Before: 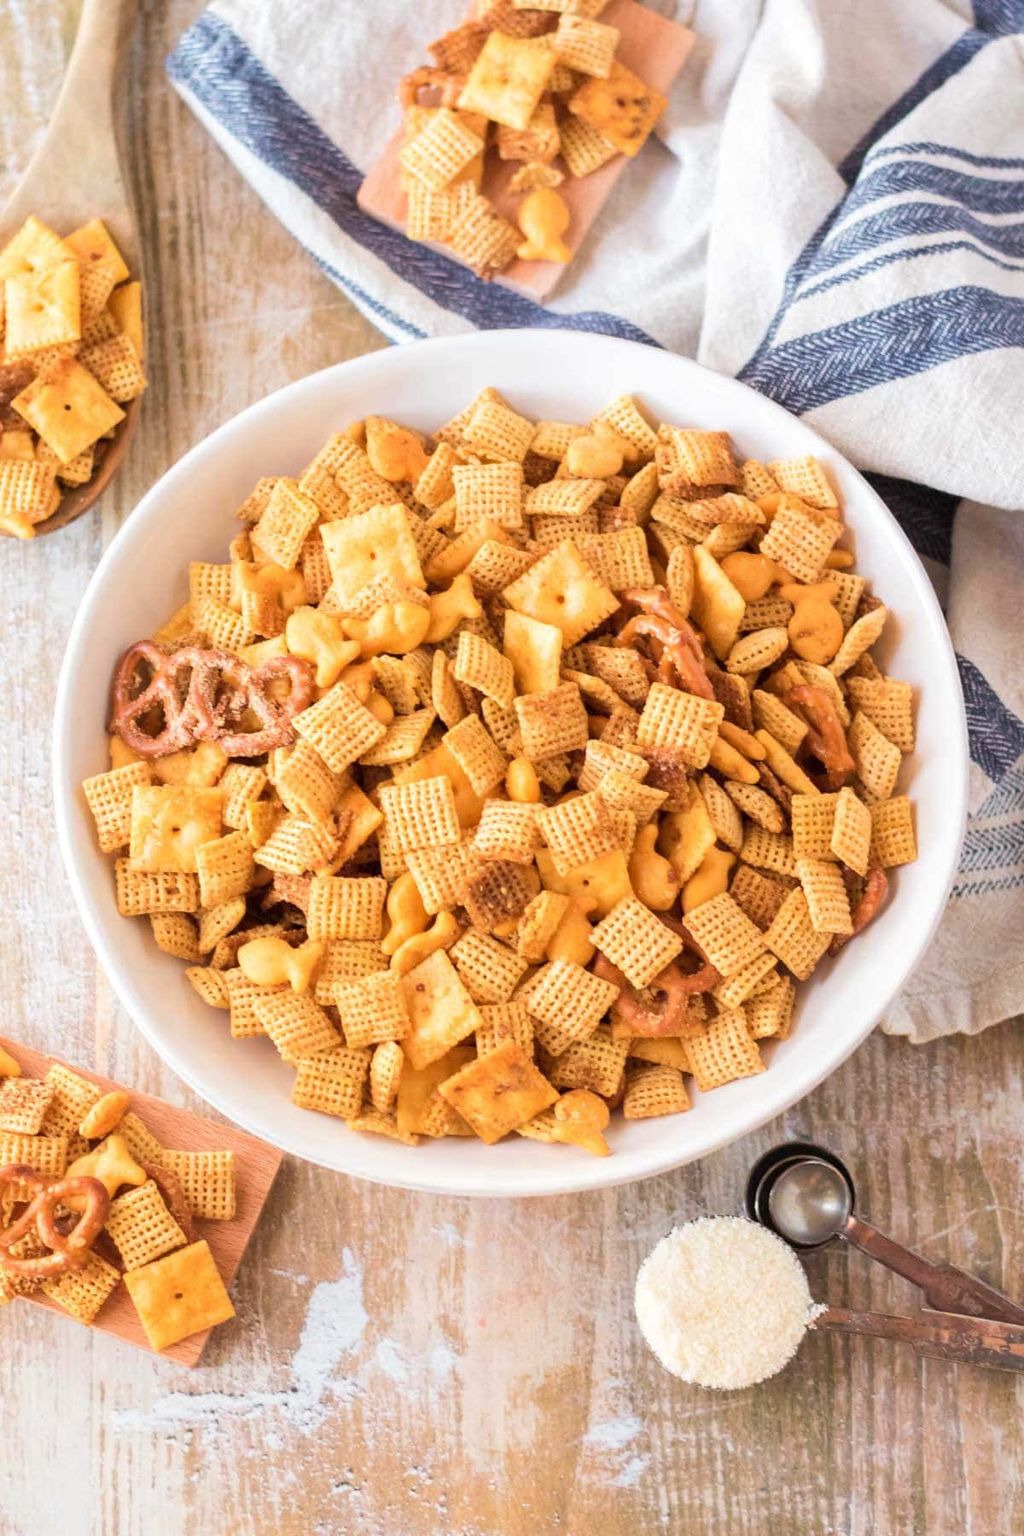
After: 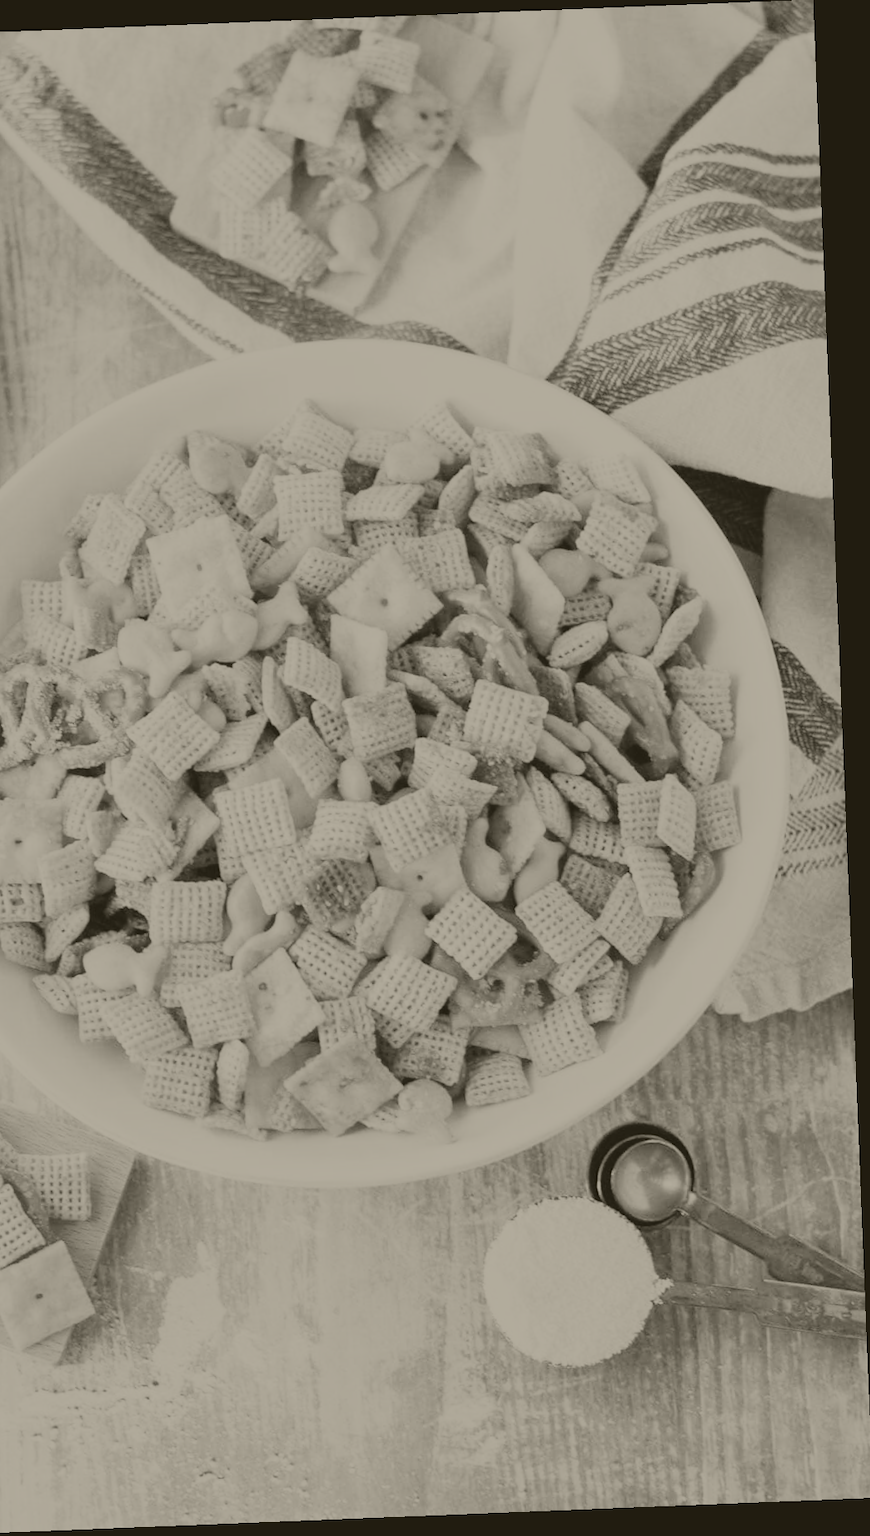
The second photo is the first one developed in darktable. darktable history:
crop: left 17.582%, bottom 0.031%
rotate and perspective: rotation -2.29°, automatic cropping off
colorize: hue 41.44°, saturation 22%, source mix 60%, lightness 10.61%
color correction: highlights a* 12.23, highlights b* 5.41
base curve: curves: ch0 [(0, 0) (0.028, 0.03) (0.121, 0.232) (0.46, 0.748) (0.859, 0.968) (1, 1)], preserve colors none
